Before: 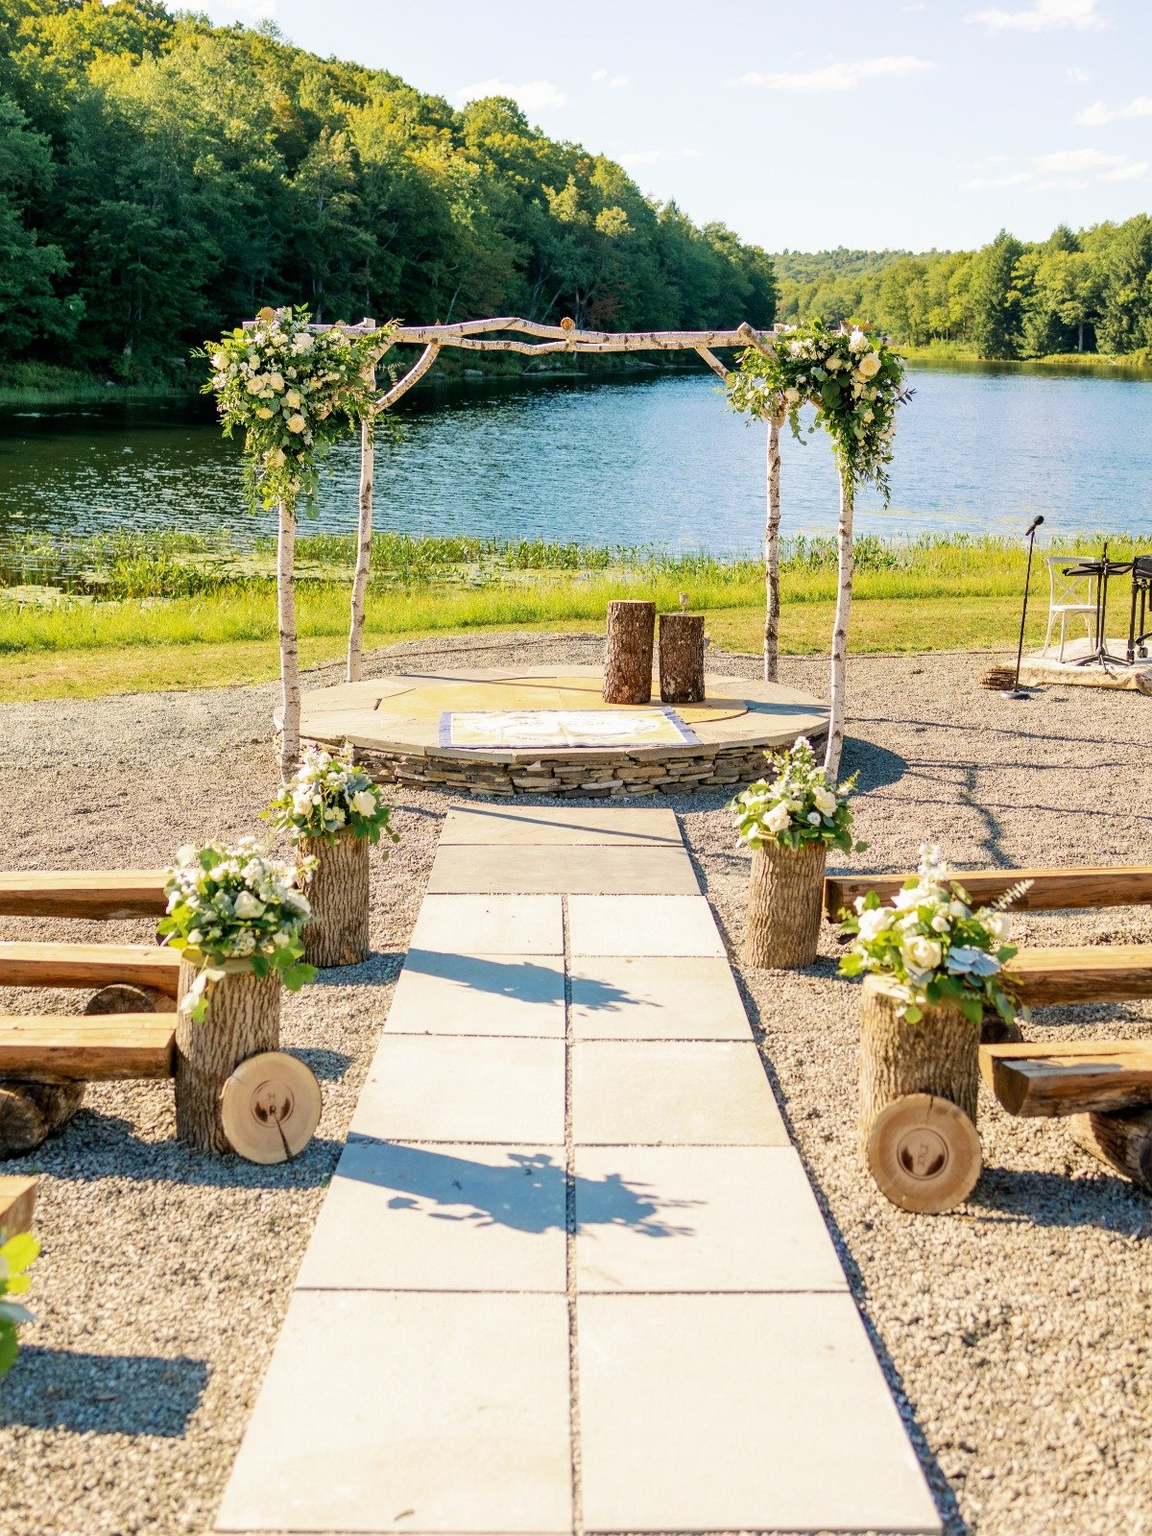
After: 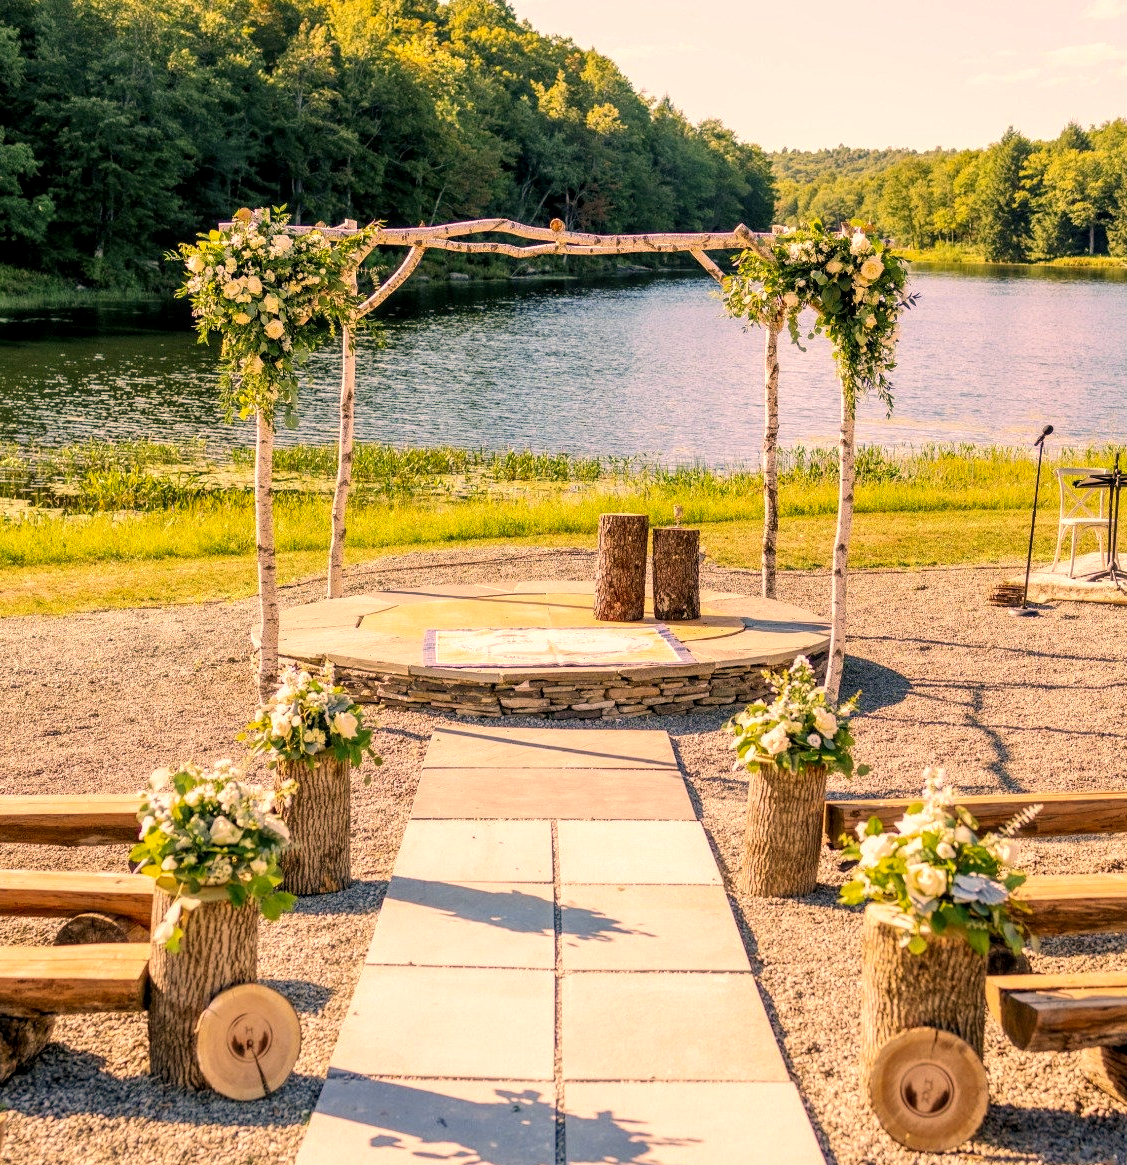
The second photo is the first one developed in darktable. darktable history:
local contrast: highlights 96%, shadows 87%, detail 160%, midtone range 0.2
crop: left 2.86%, top 7.051%, right 3.18%, bottom 20.121%
color correction: highlights a* 17.77, highlights b* 18.48
